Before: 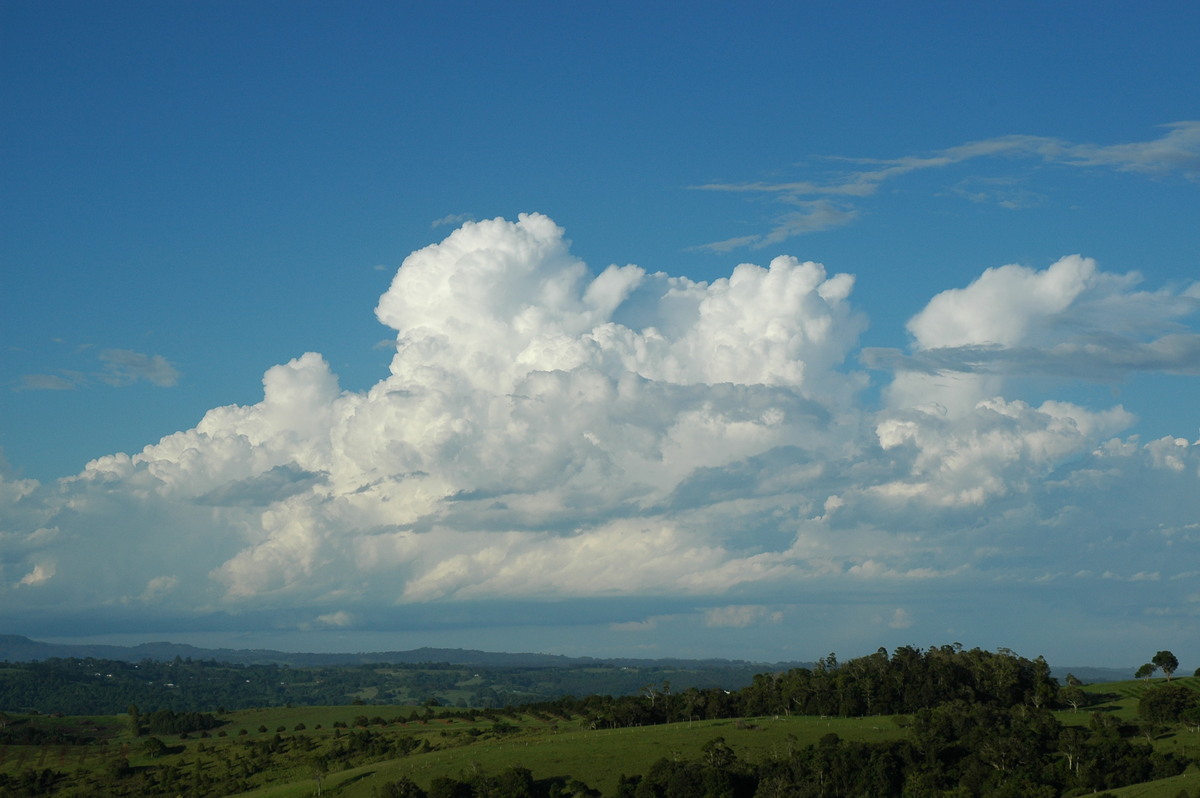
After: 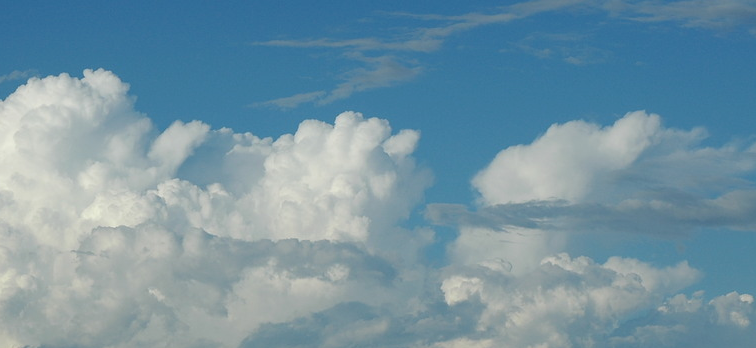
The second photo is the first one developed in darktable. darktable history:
crop: left 36.266%, top 18.128%, right 0.7%, bottom 38.051%
exposure: exposure -0.112 EV, compensate highlight preservation false
